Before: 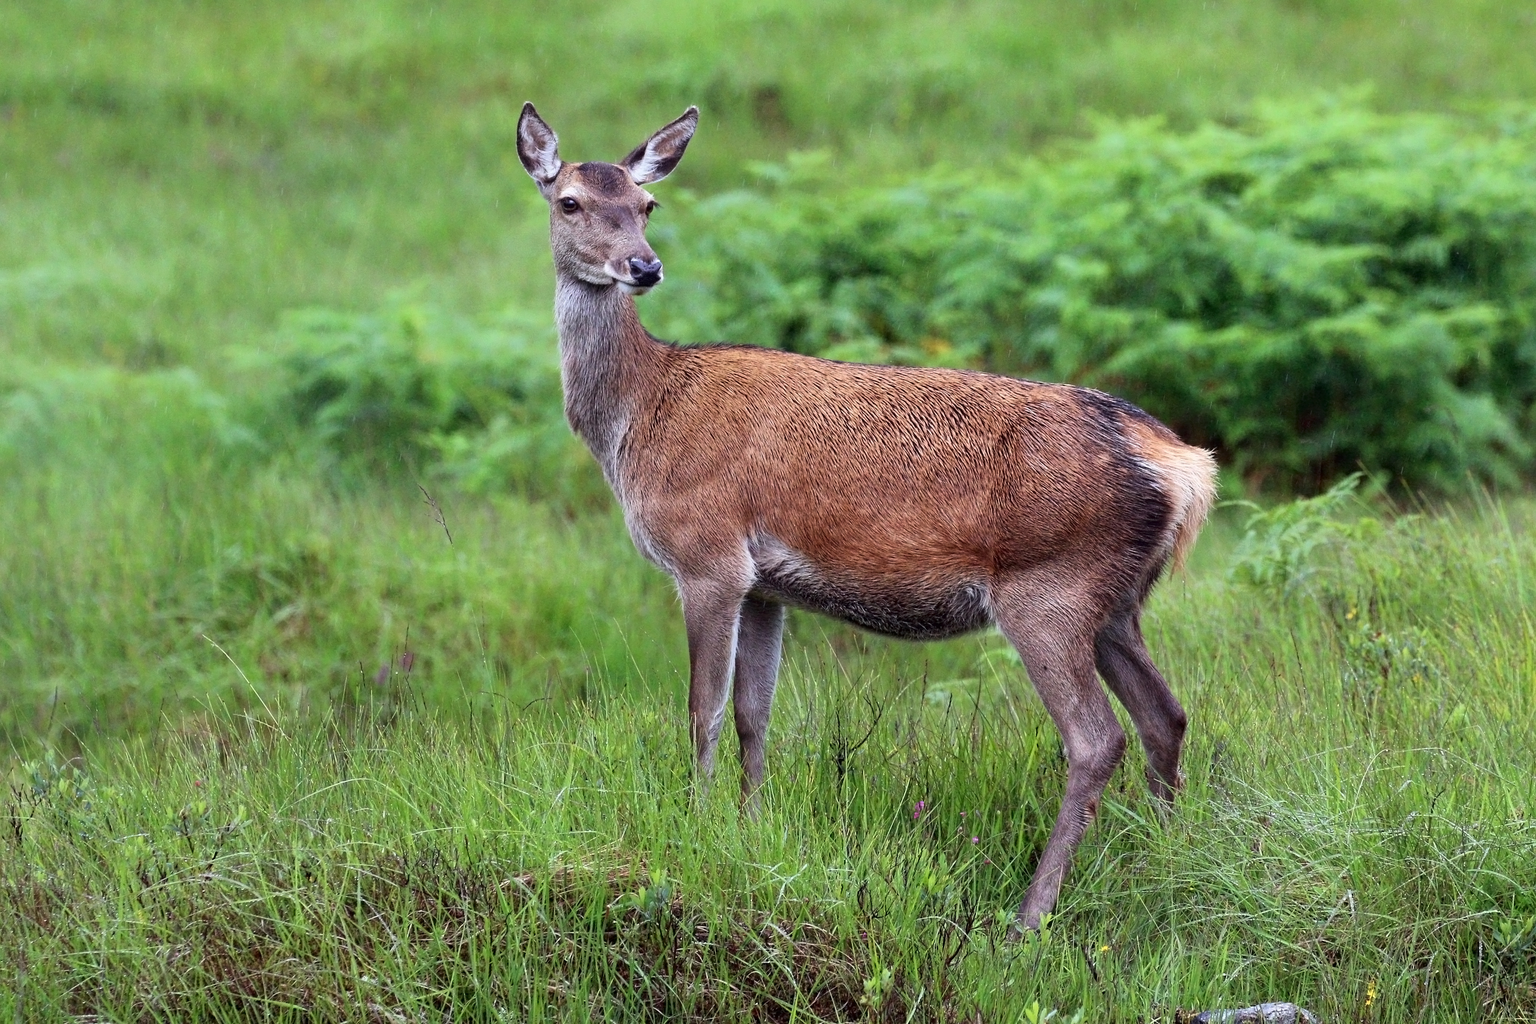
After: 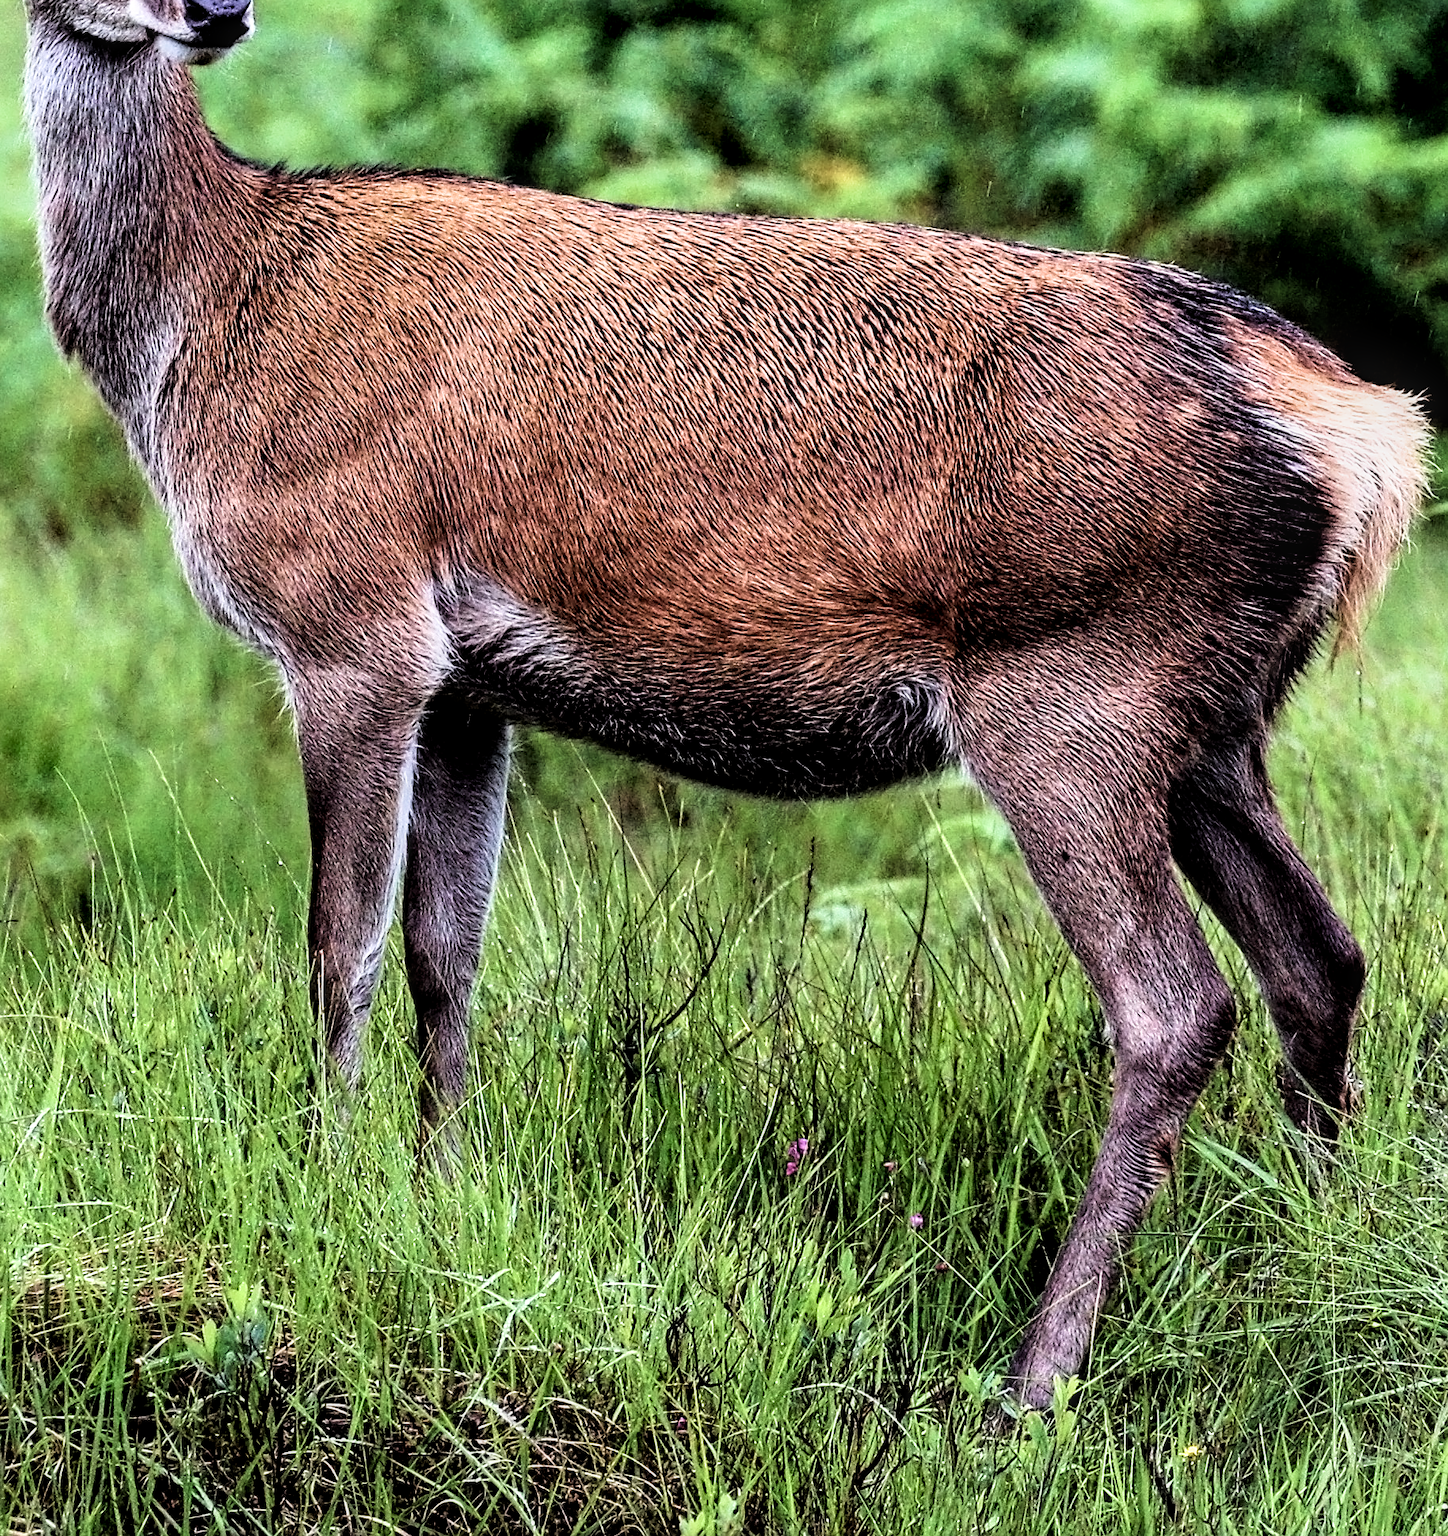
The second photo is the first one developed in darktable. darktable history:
tone equalizer: edges refinement/feathering 500, mask exposure compensation -1.57 EV, preserve details no
crop: left 35.401%, top 25.862%, right 20.165%, bottom 3.428%
filmic rgb: black relative exposure -3.77 EV, white relative exposure 2.4 EV, threshold 3 EV, dynamic range scaling -49.83%, hardness 3.42, latitude 30.88%, contrast 1.805, contrast in shadows safe, enable highlight reconstruction true
local contrast: detail 130%
sharpen: on, module defaults
velvia: on, module defaults
